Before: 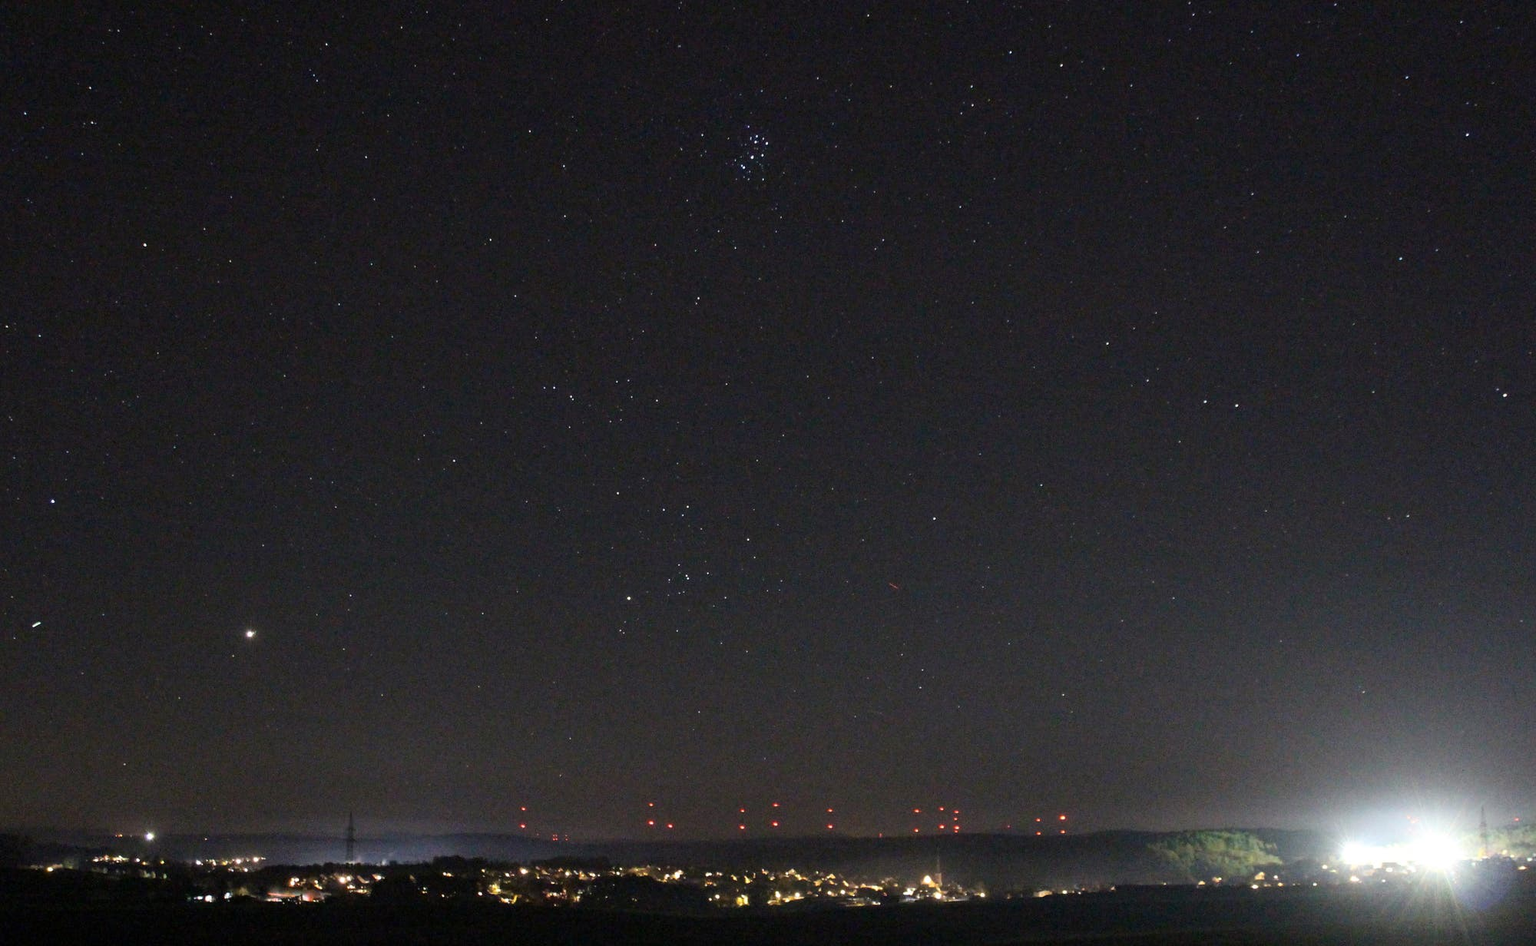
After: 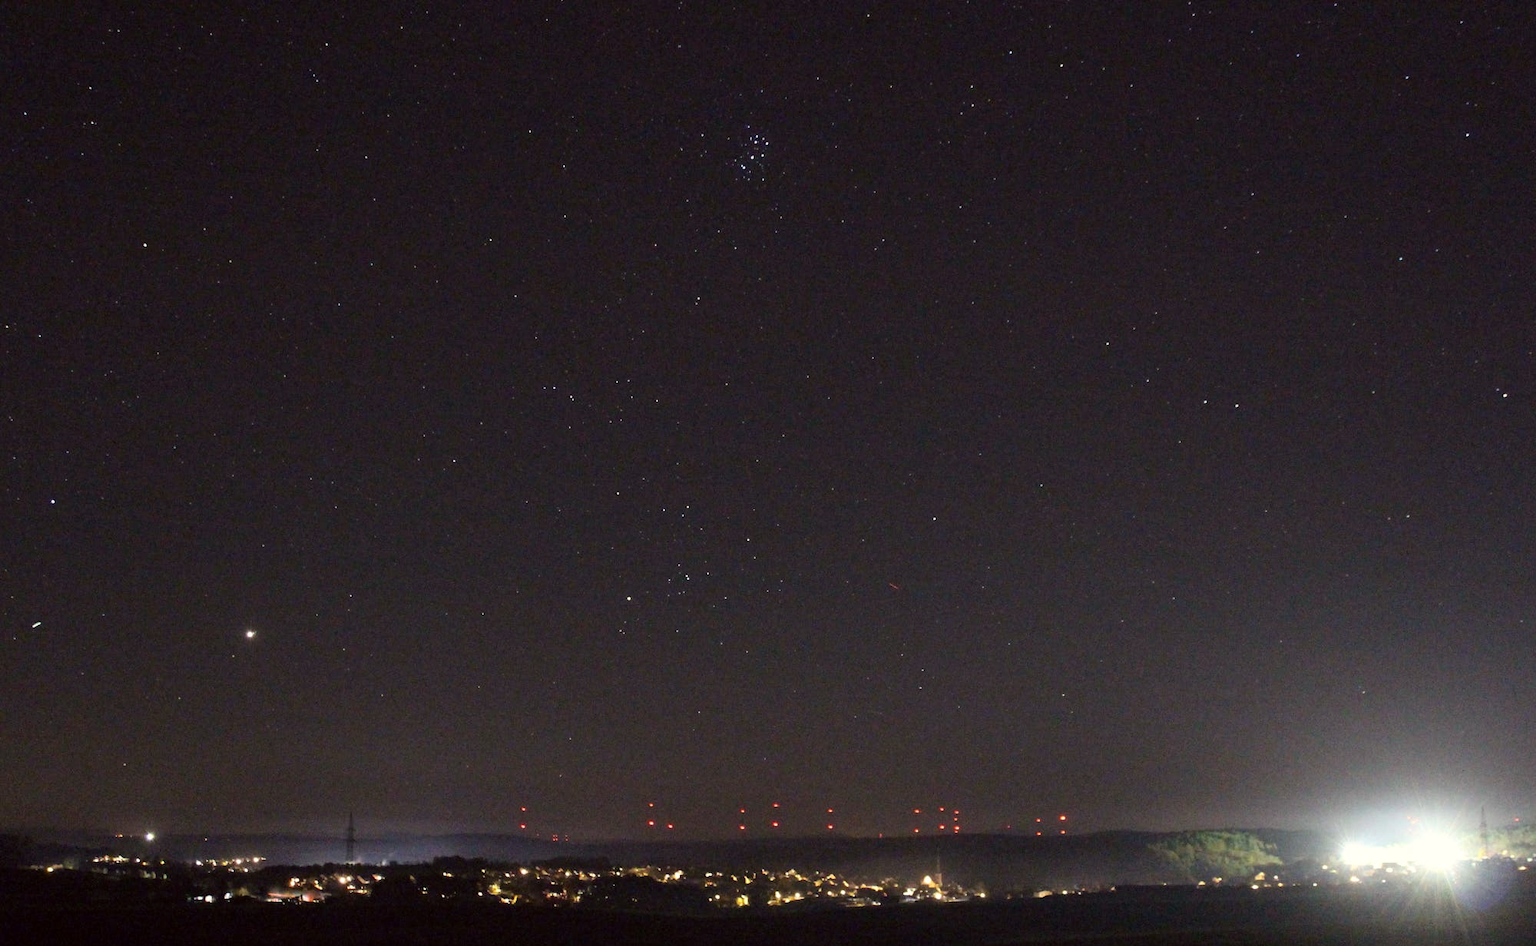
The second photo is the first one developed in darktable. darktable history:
color correction: highlights a* -0.937, highlights b* 4.59, shadows a* 3.67
